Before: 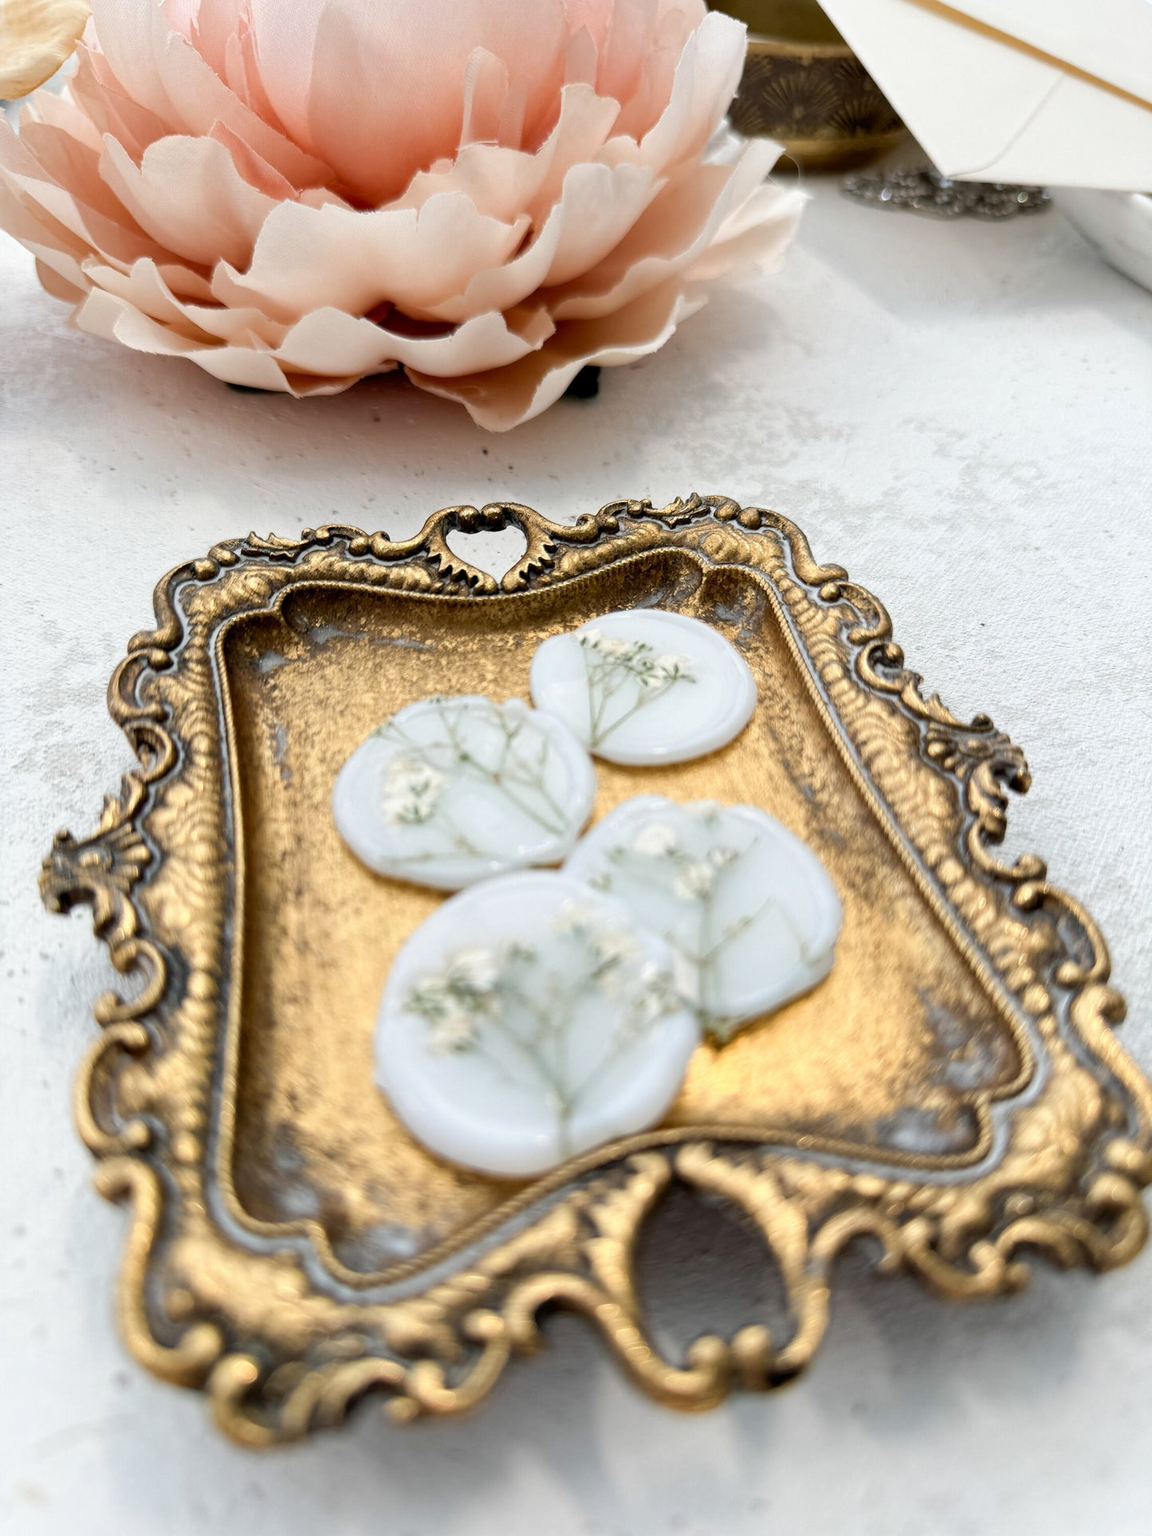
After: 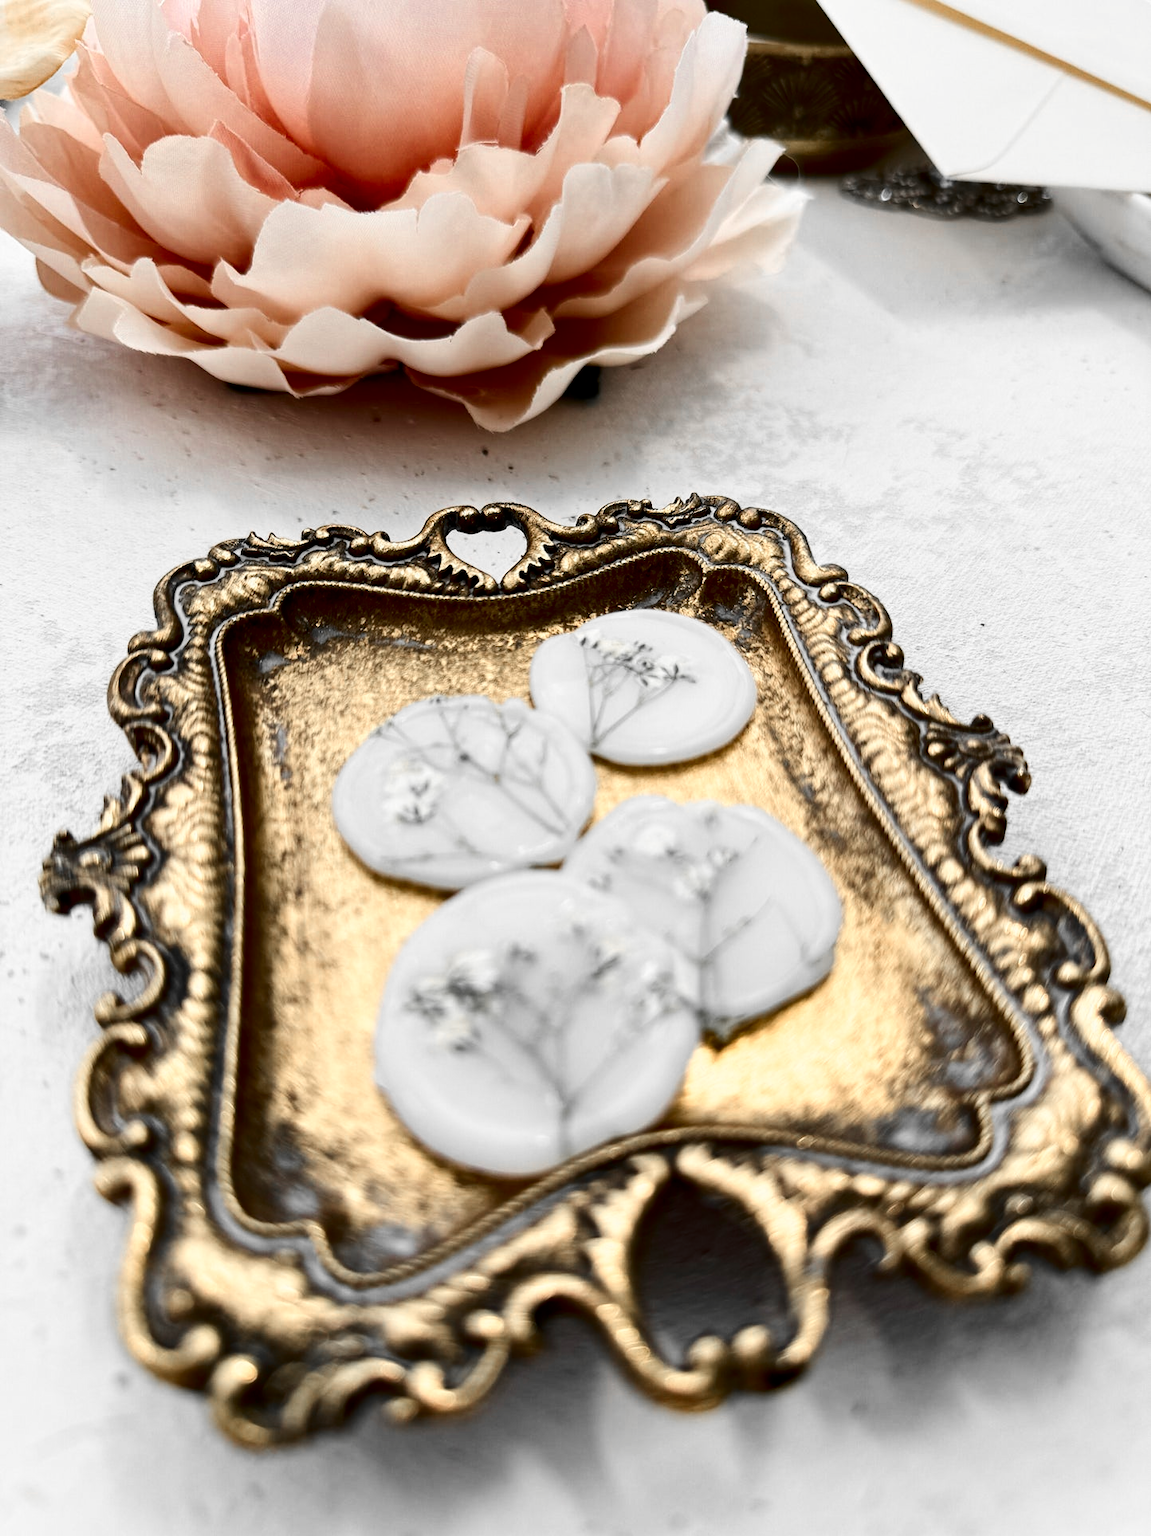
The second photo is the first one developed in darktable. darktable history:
contrast brightness saturation: contrast 0.24, brightness -0.24, saturation 0.14
color zones: curves: ch0 [(0, 0.447) (0.184, 0.543) (0.323, 0.476) (0.429, 0.445) (0.571, 0.443) (0.714, 0.451) (0.857, 0.452) (1, 0.447)]; ch1 [(0, 0.464) (0.176, 0.46) (0.287, 0.177) (0.429, 0.002) (0.571, 0) (0.714, 0) (0.857, 0) (1, 0.464)], mix 20%
